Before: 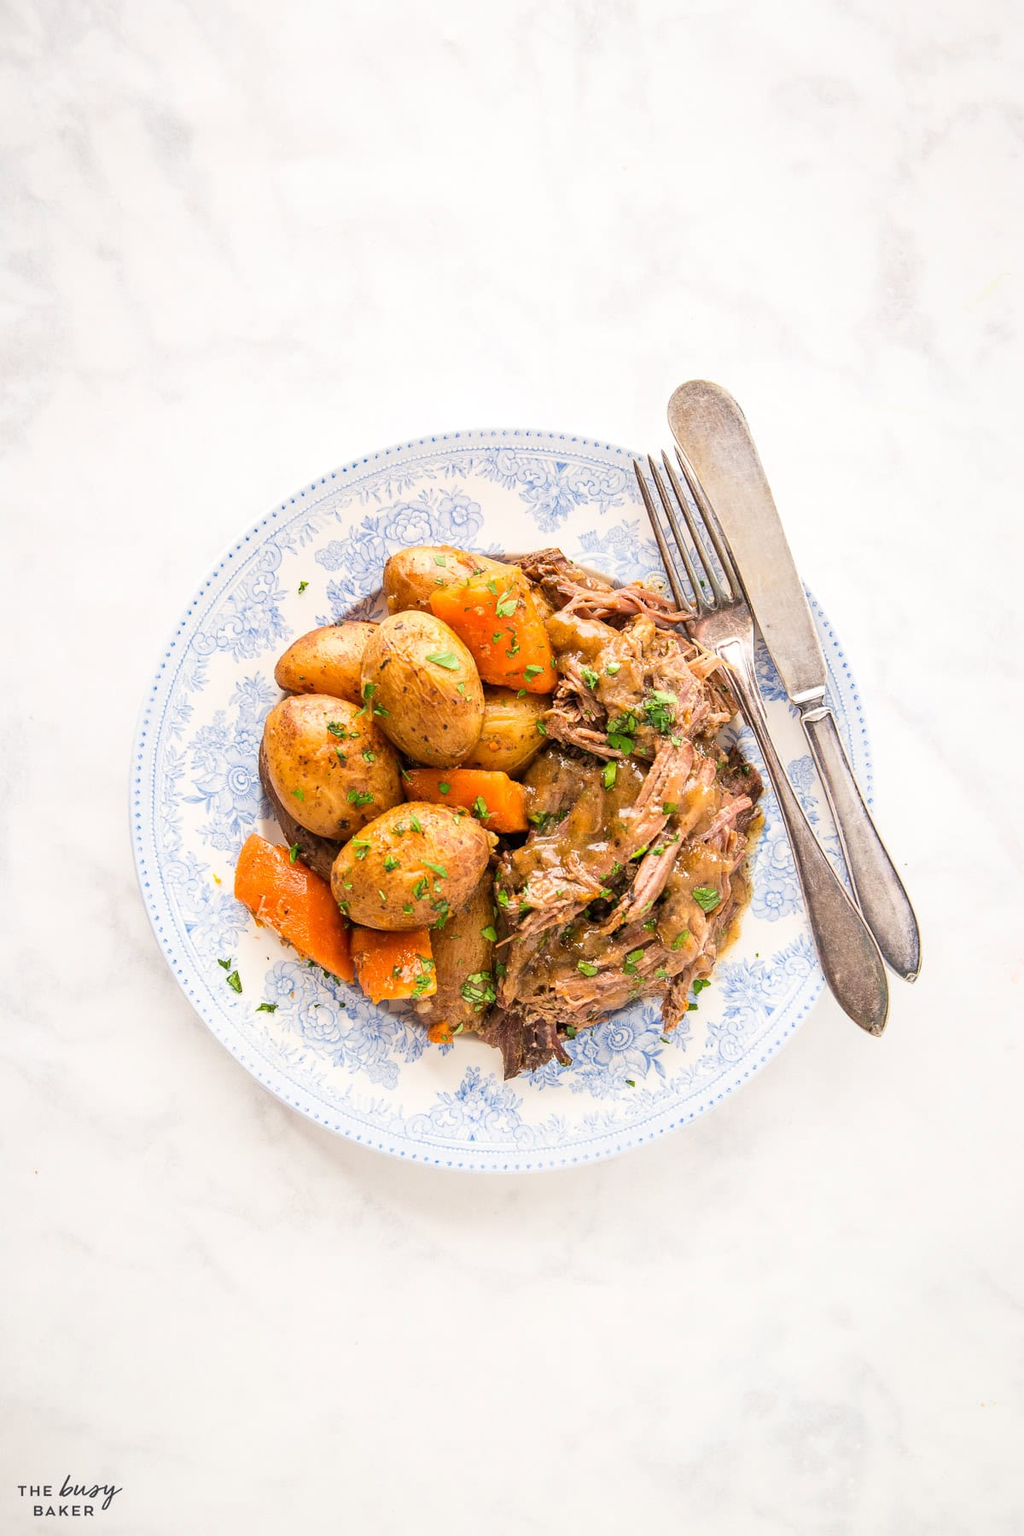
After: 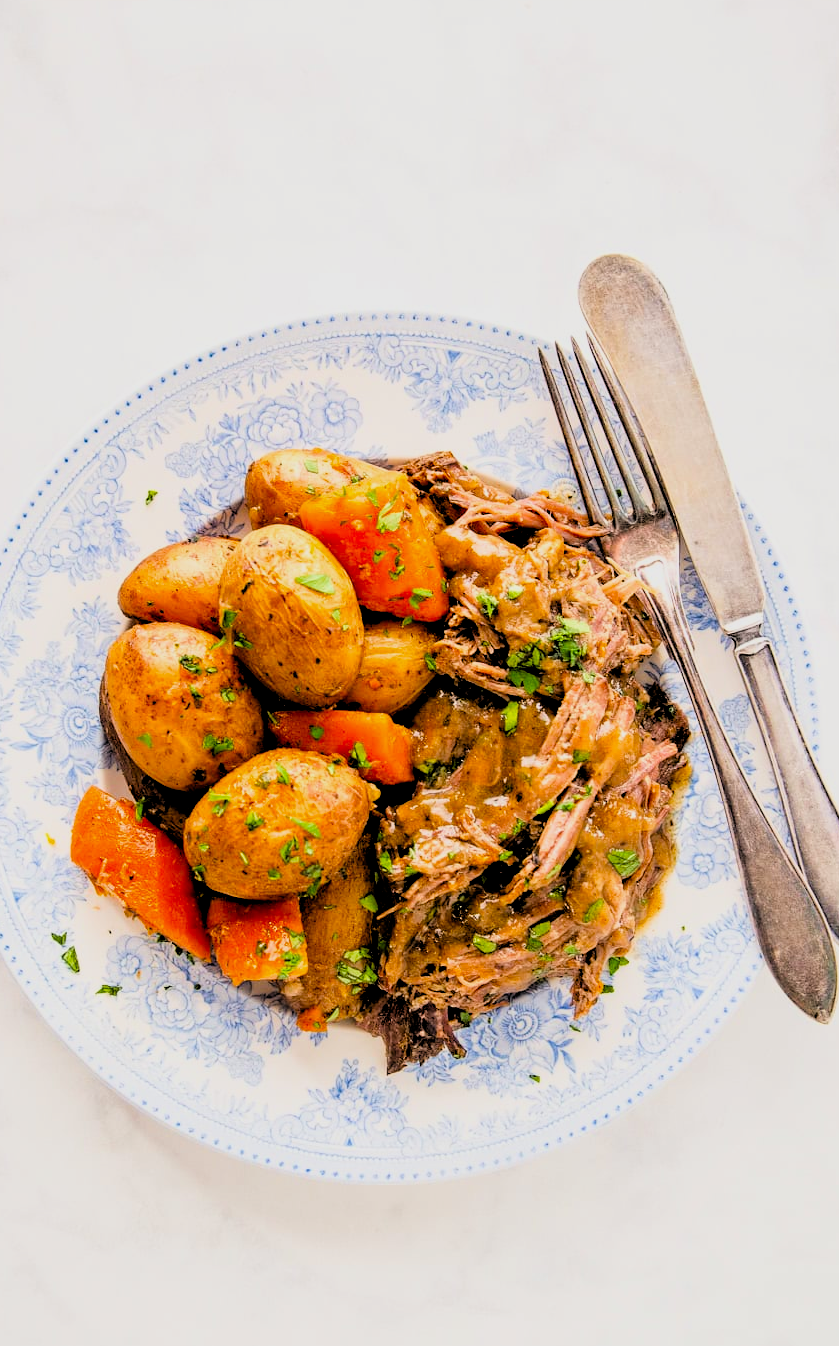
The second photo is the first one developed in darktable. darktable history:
rgb levels: levels [[0.034, 0.472, 0.904], [0, 0.5, 1], [0, 0.5, 1]]
crop and rotate: left 17.046%, top 10.659%, right 12.989%, bottom 14.553%
filmic rgb: black relative exposure -7.75 EV, white relative exposure 4.4 EV, threshold 3 EV, target black luminance 0%, hardness 3.76, latitude 50.51%, contrast 1.074, highlights saturation mix 10%, shadows ↔ highlights balance -0.22%, color science v4 (2020), enable highlight reconstruction true
